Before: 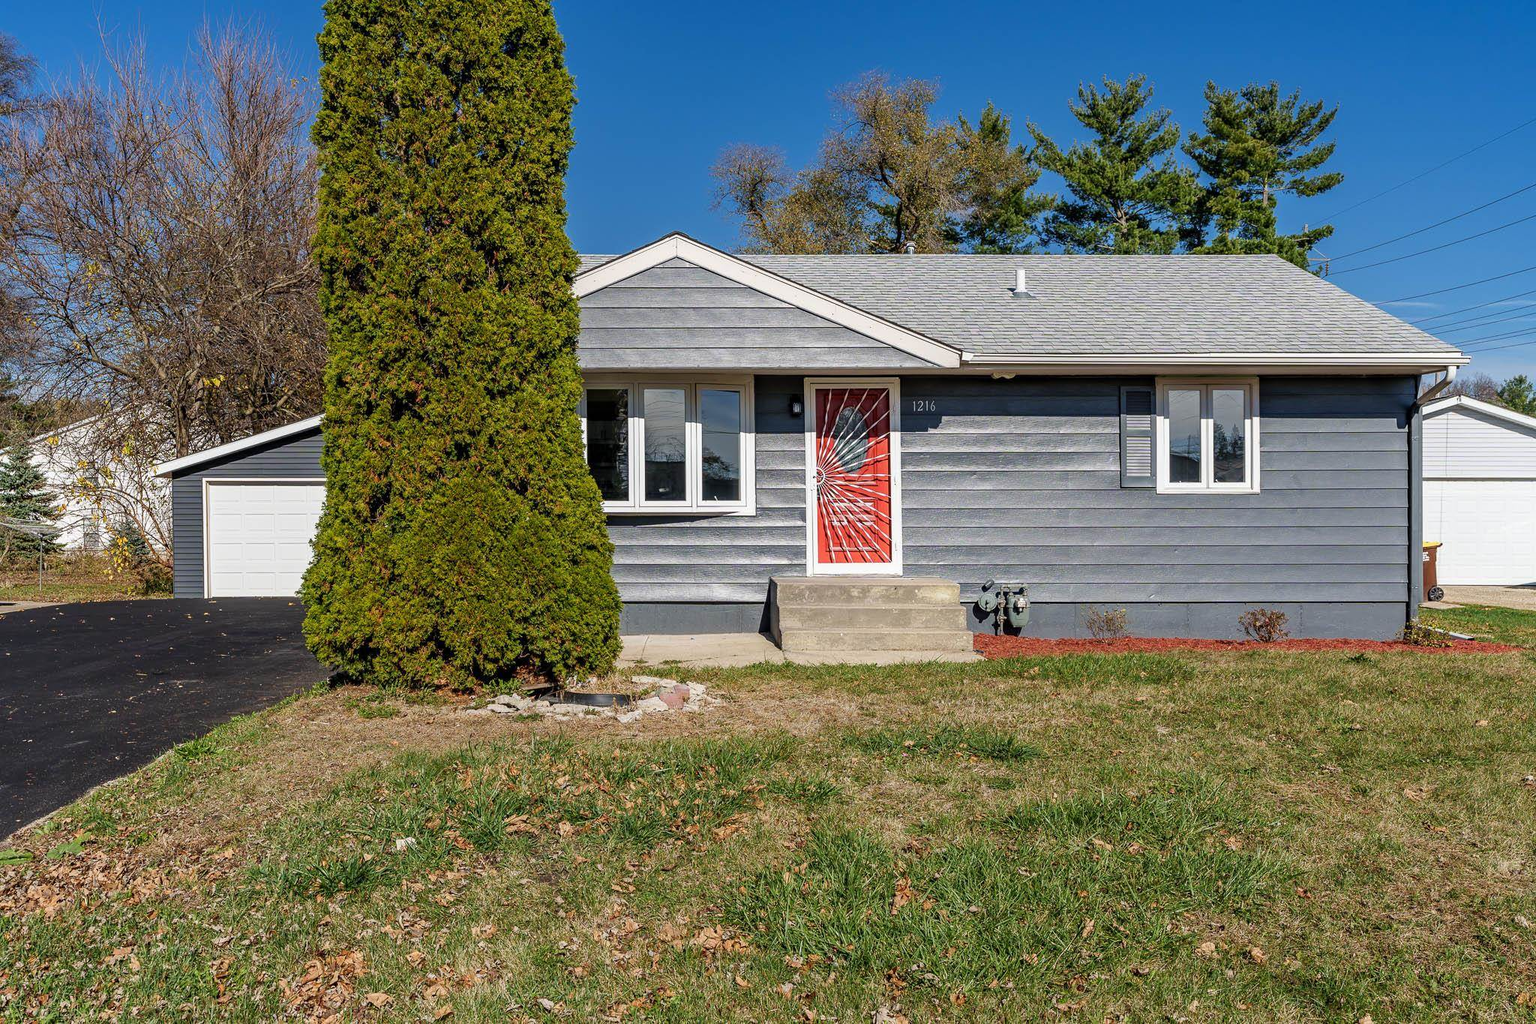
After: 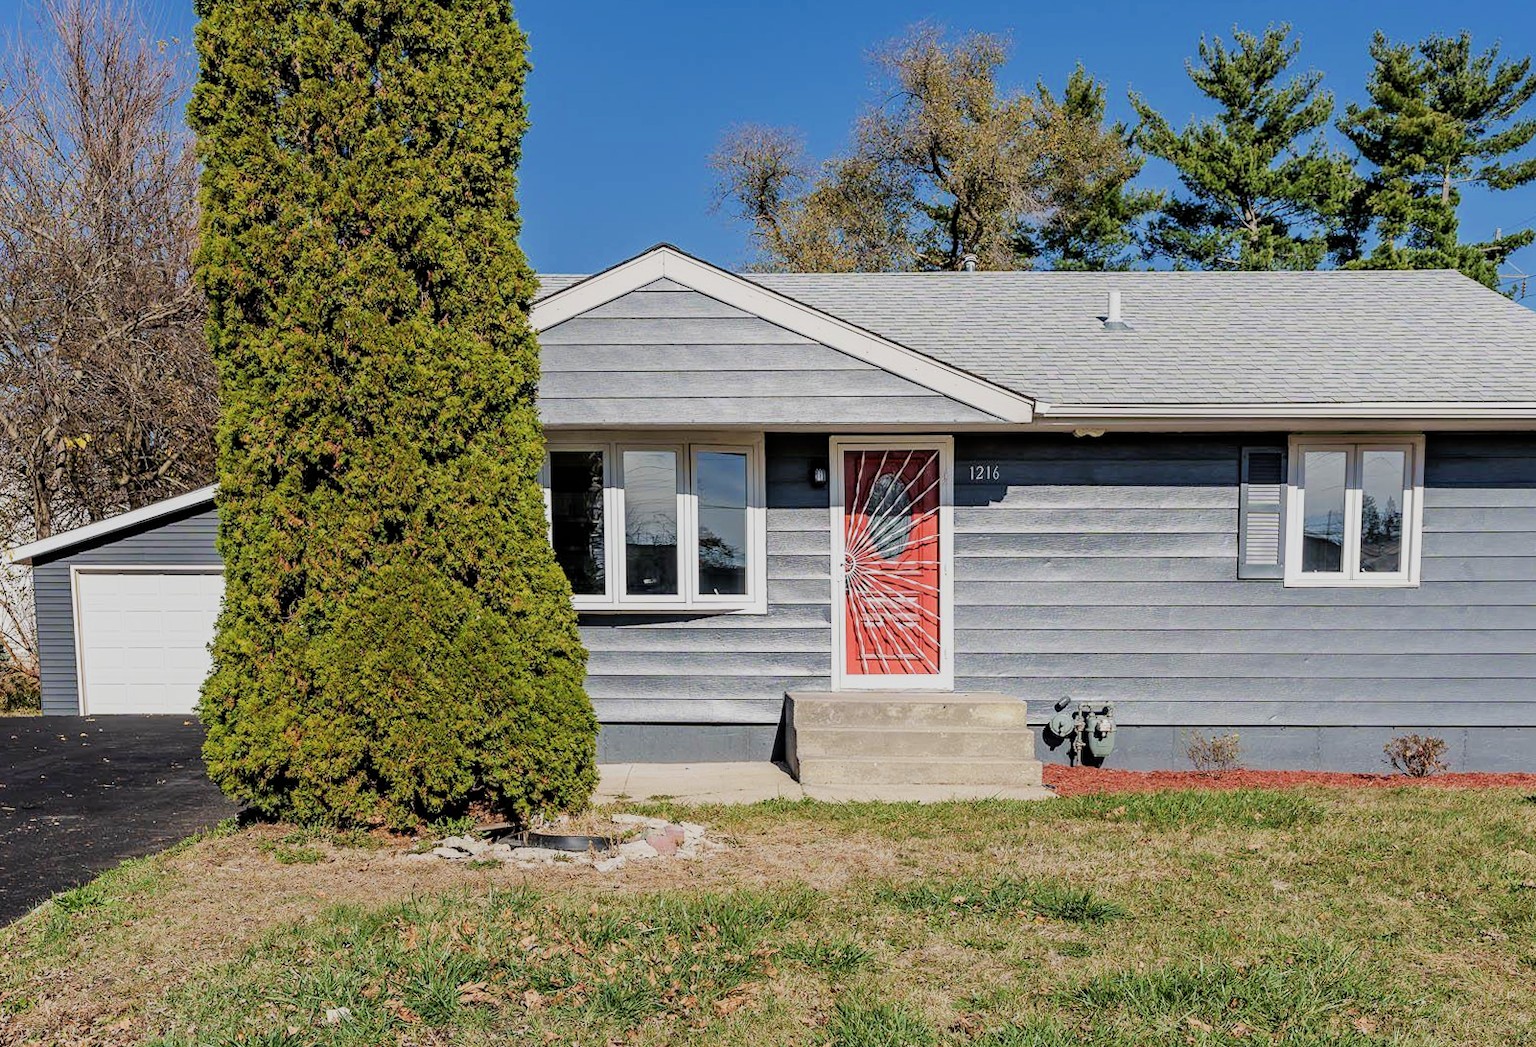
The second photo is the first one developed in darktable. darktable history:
filmic rgb: black relative exposure -7.32 EV, white relative exposure 5.09 EV, hardness 3.2
exposure: black level correction 0, exposure 0.5 EV, compensate highlight preservation false
color zones: curves: ch1 [(0, 0.469) (0.01, 0.469) (0.12, 0.446) (0.248, 0.469) (0.5, 0.5) (0.748, 0.5) (0.99, 0.469) (1, 0.469)]
crop and rotate: left 7.196%, top 4.574%, right 10.605%, bottom 13.178%
rotate and perspective: rotation 0.074°, lens shift (vertical) 0.096, lens shift (horizontal) -0.041, crop left 0.043, crop right 0.952, crop top 0.024, crop bottom 0.979
